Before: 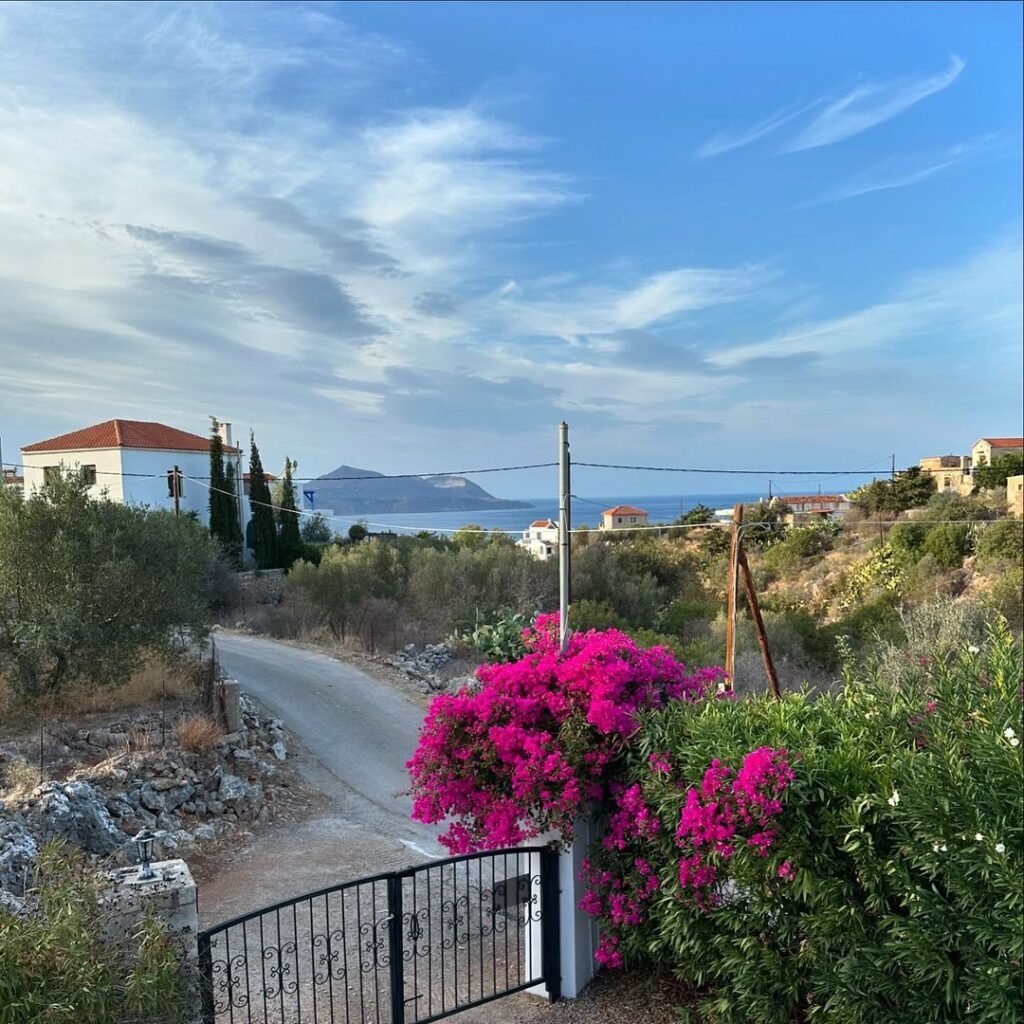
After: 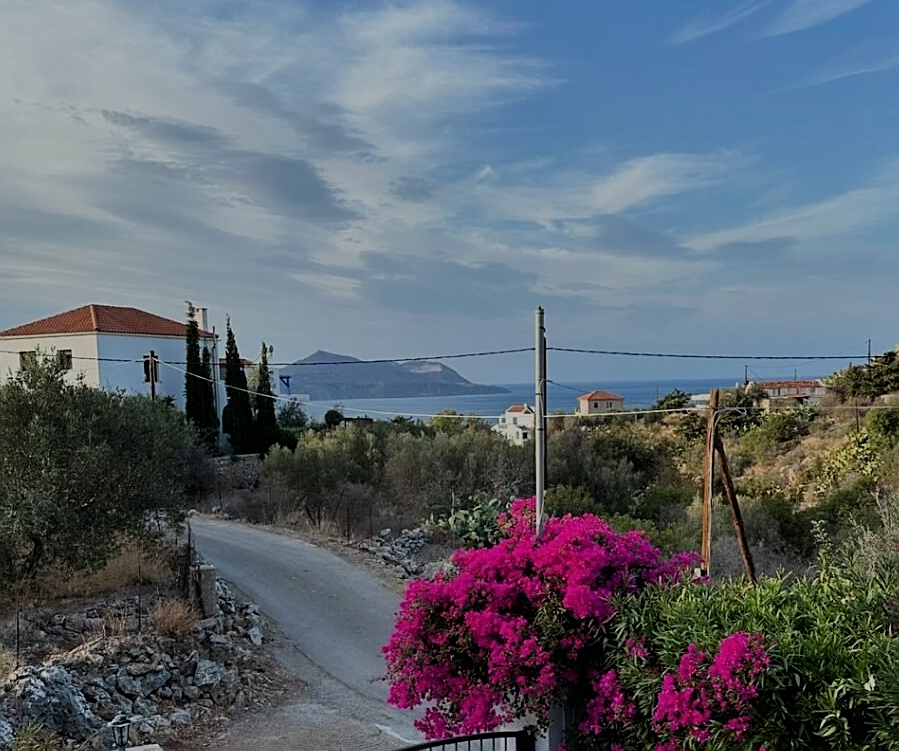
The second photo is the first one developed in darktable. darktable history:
filmic rgb: black relative exposure -7.65 EV, white relative exposure 4.56 EV, hardness 3.61
sharpen: on, module defaults
crop and rotate: left 2.4%, top 11.308%, right 9.721%, bottom 15.266%
exposure: black level correction 0, exposure -0.721 EV, compensate highlight preservation false
